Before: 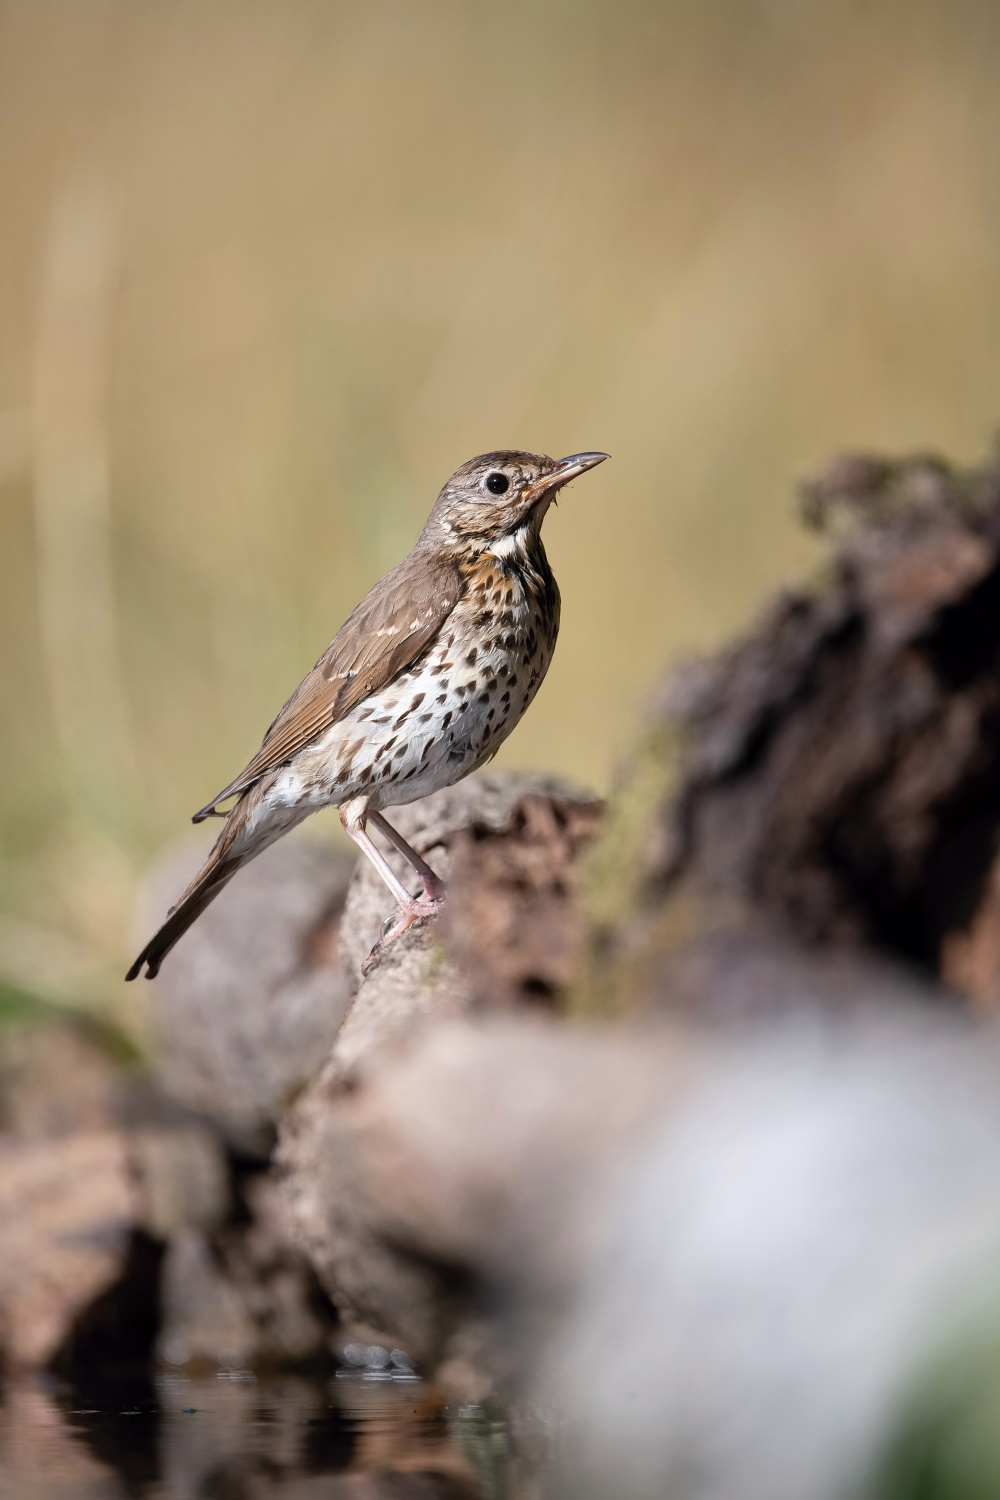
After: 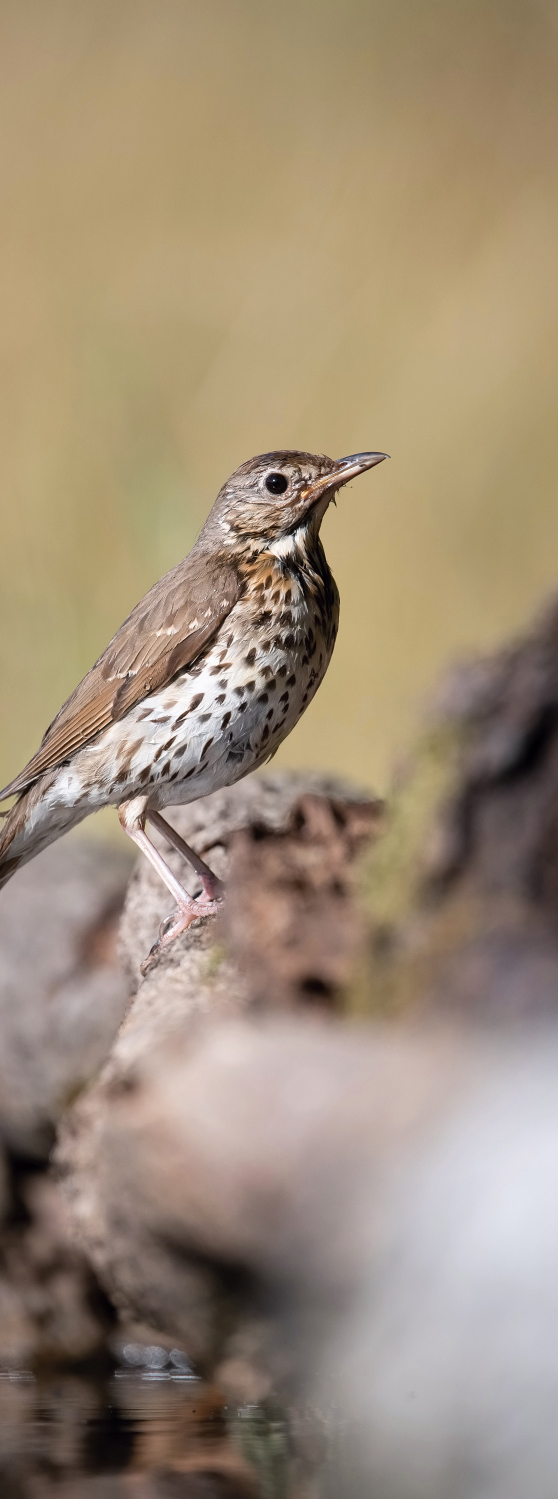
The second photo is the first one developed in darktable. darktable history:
crop: left 22.11%, right 22.002%, bottom 0.008%
